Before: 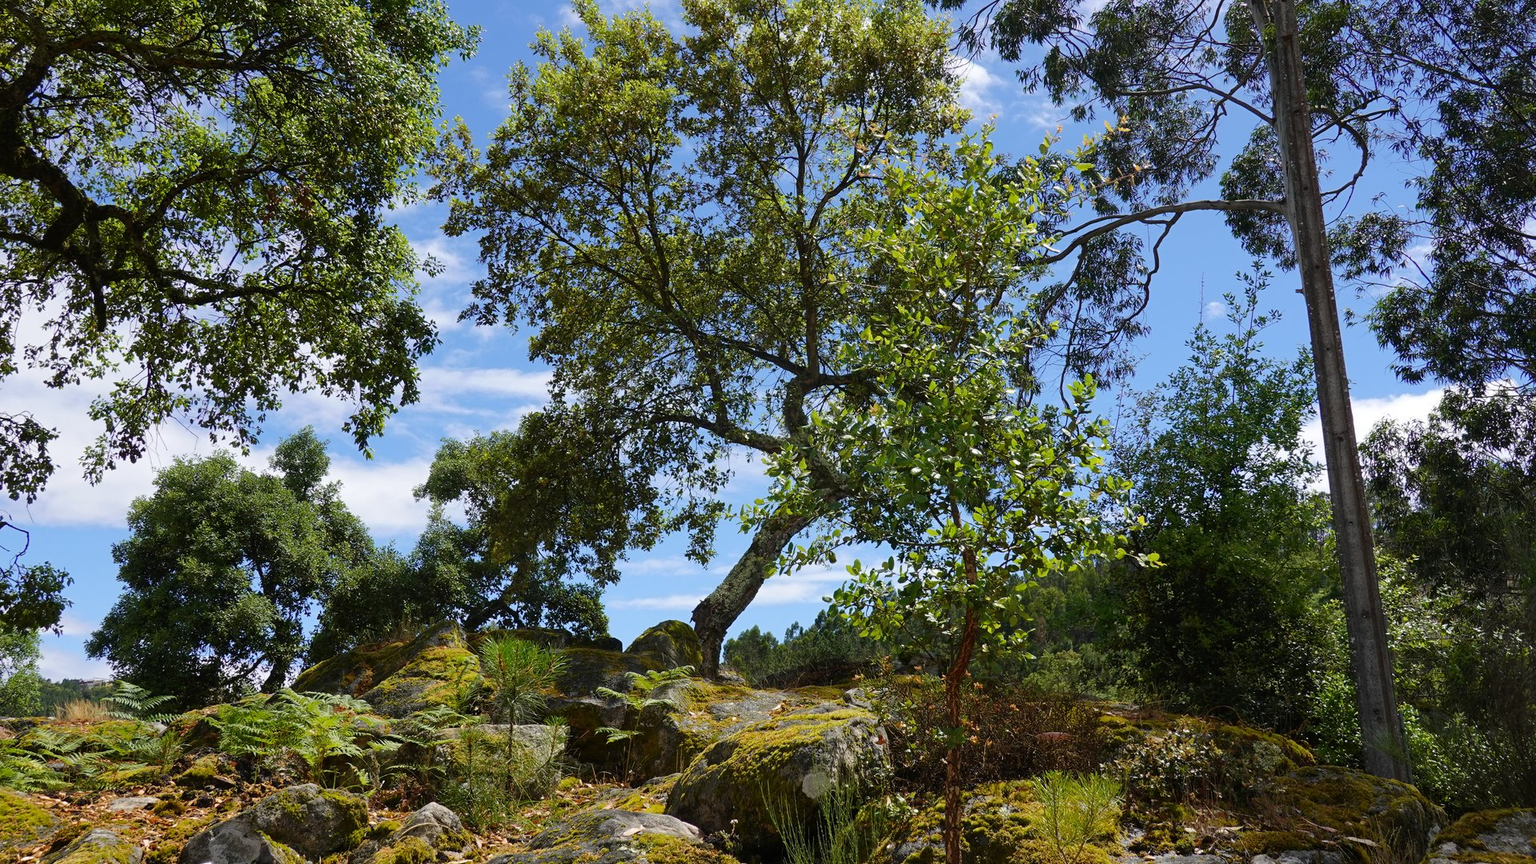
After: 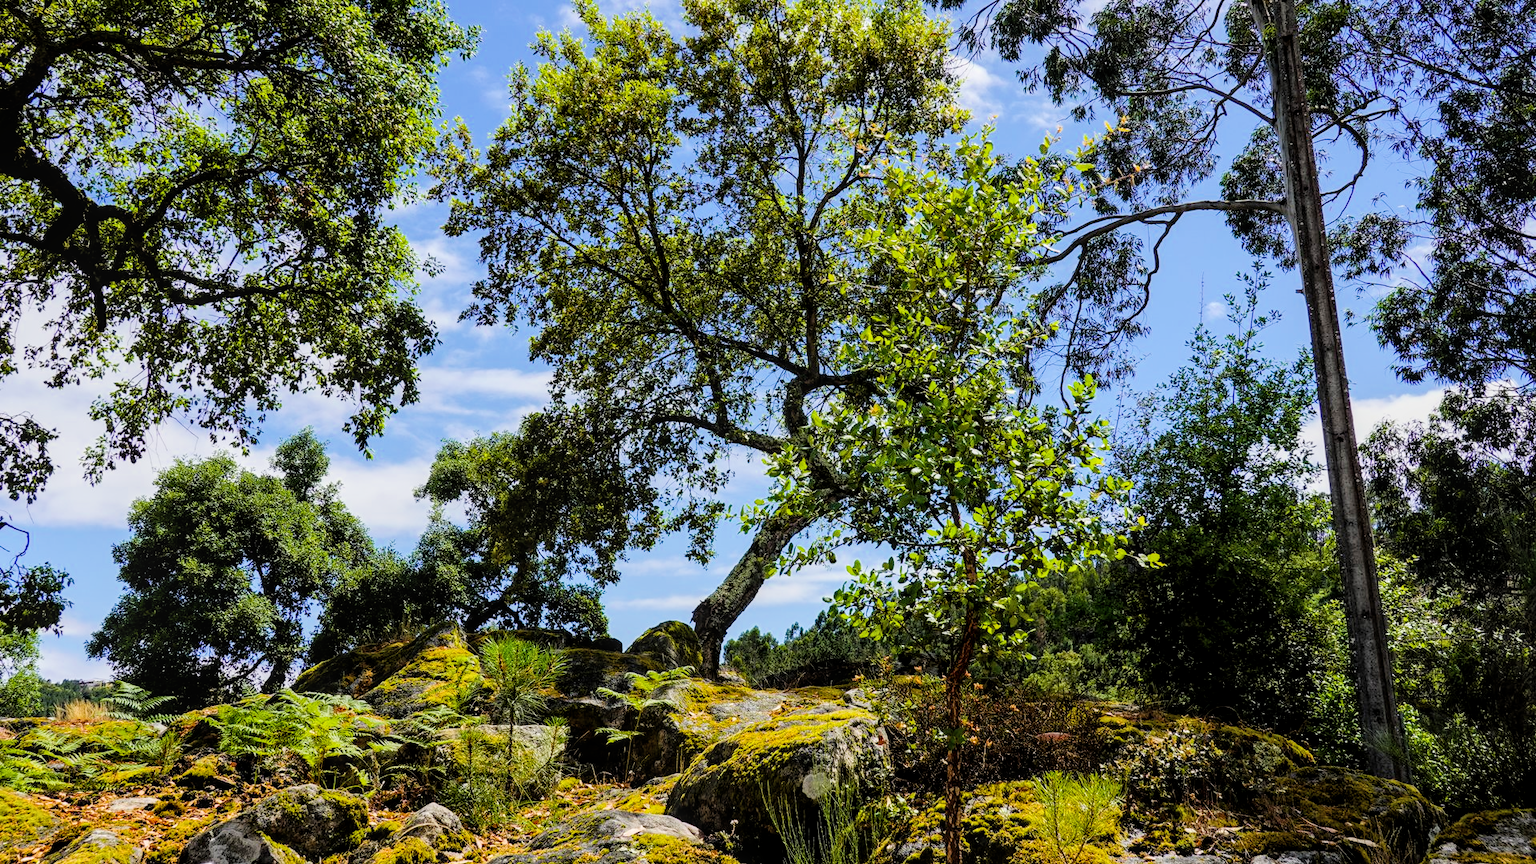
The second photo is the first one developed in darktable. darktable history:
exposure "scene-referred default": black level correction 0, exposure 0.7 EV, compensate exposure bias true, compensate highlight preservation false
color balance rgb: perceptual saturation grading › global saturation 20%, global vibrance 20%
filmic rgb: black relative exposure -5 EV, hardness 2.88, contrast 1.3
local contrast: on, module defaults
